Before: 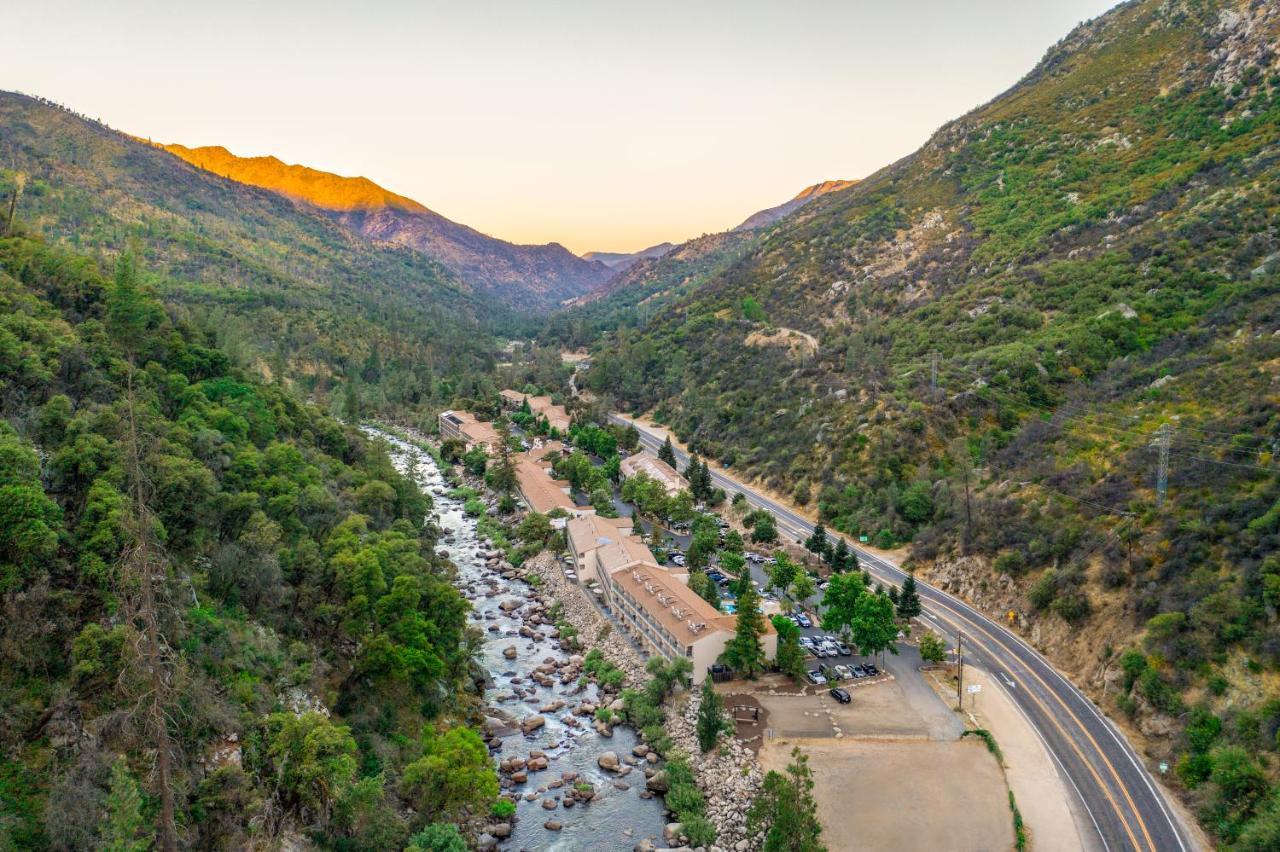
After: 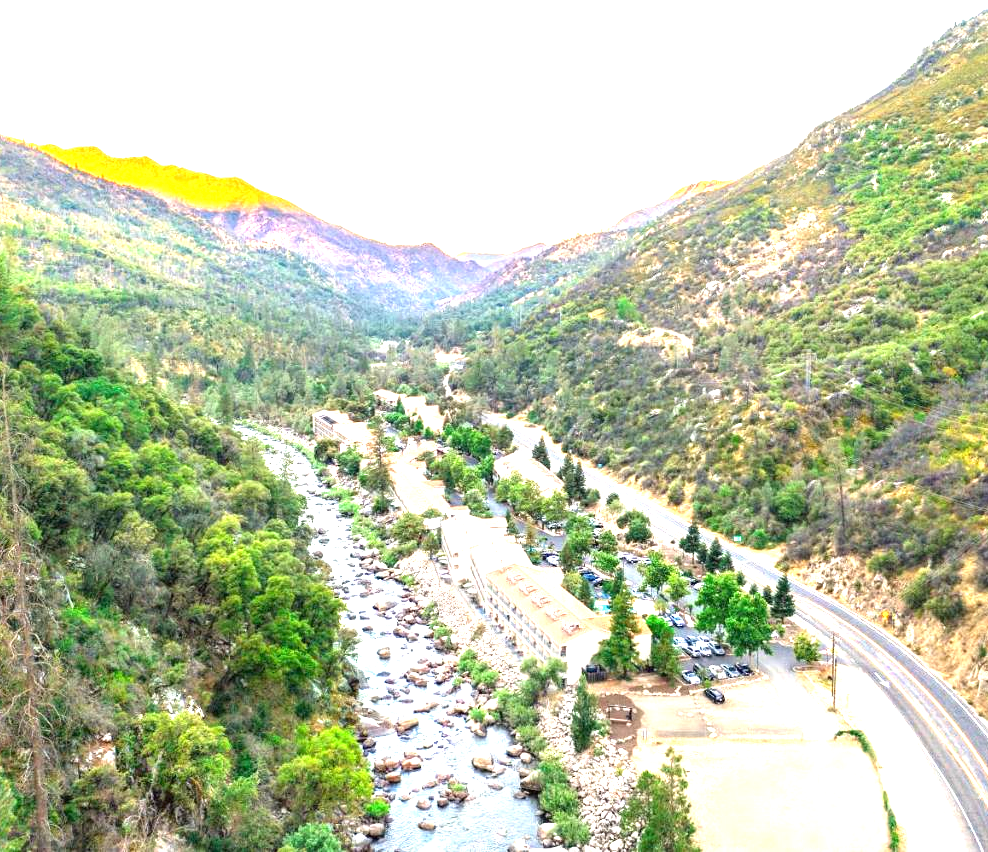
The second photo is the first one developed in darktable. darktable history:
exposure: black level correction 0, exposure 1.893 EV, compensate exposure bias true, compensate highlight preservation false
crop: left 9.882%, right 12.897%
tone equalizer: mask exposure compensation -0.49 EV
